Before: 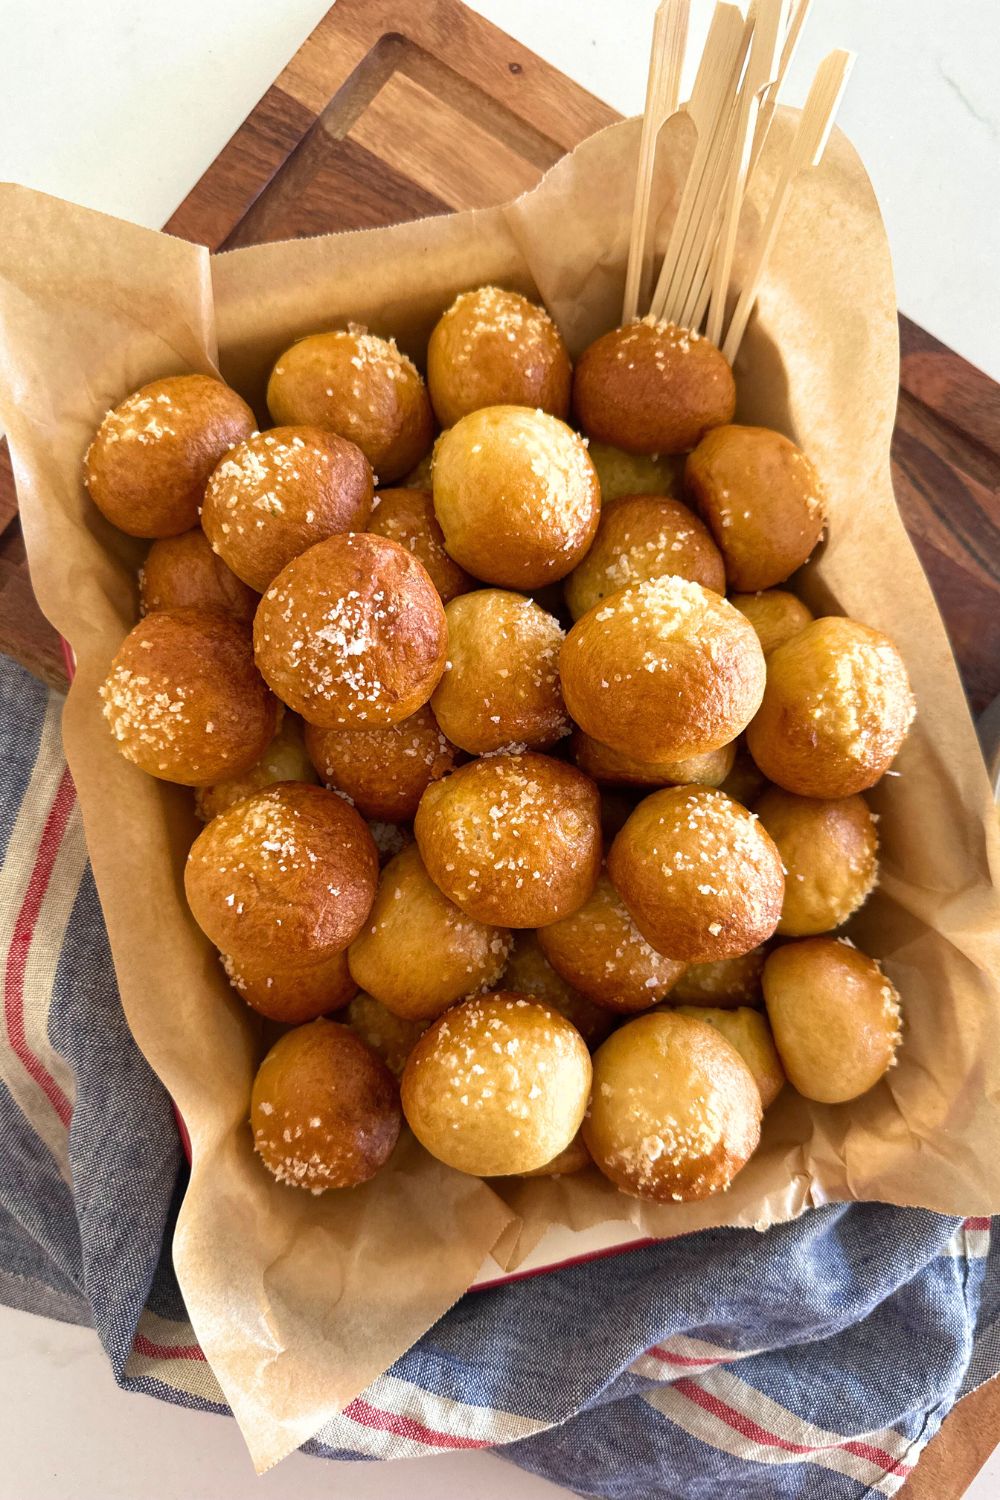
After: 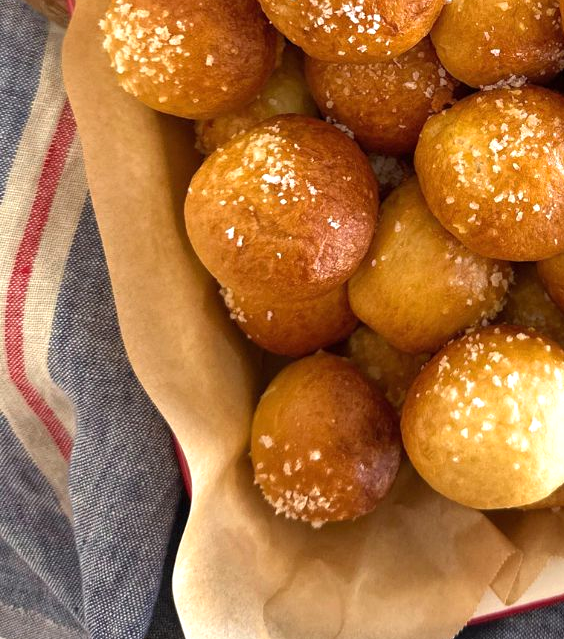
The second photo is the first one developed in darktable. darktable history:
crop: top 44.483%, right 43.593%, bottom 12.892%
exposure: exposure 0.3 EV, compensate highlight preservation false
